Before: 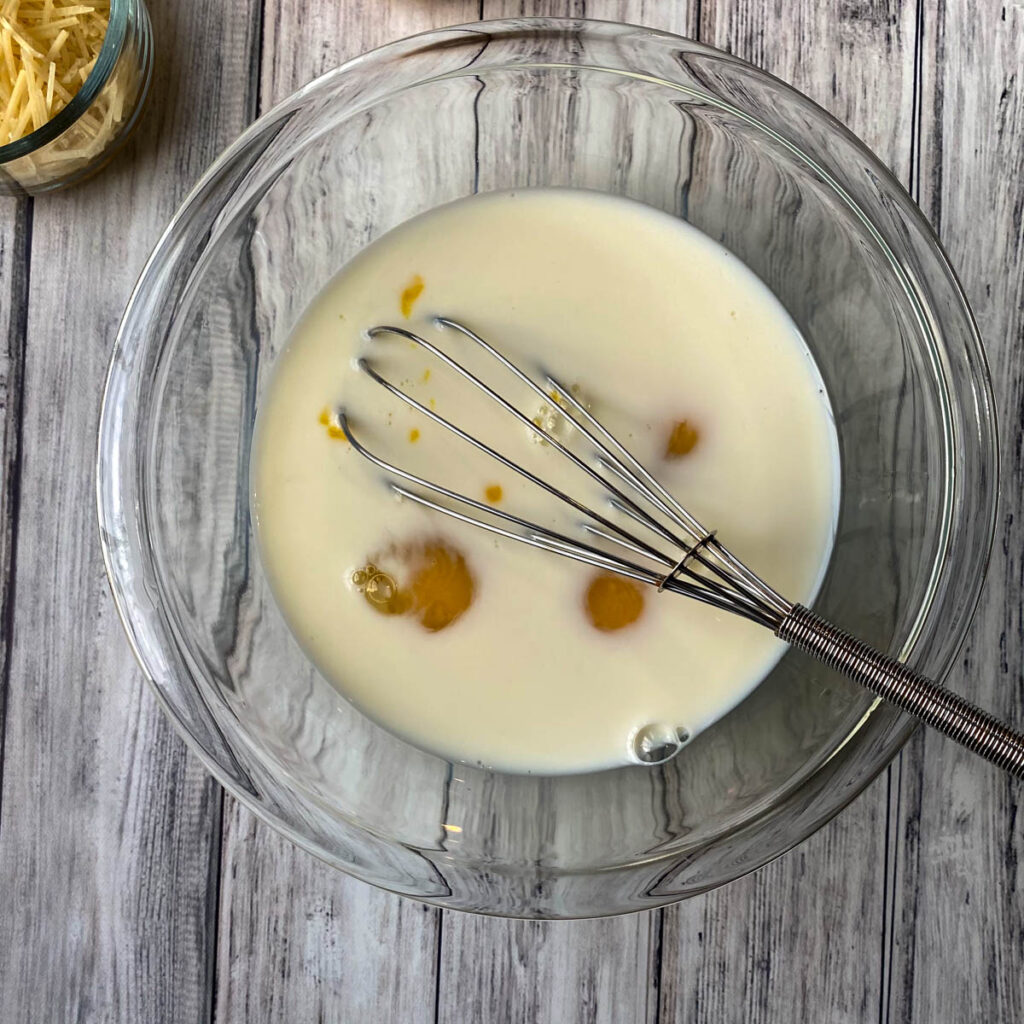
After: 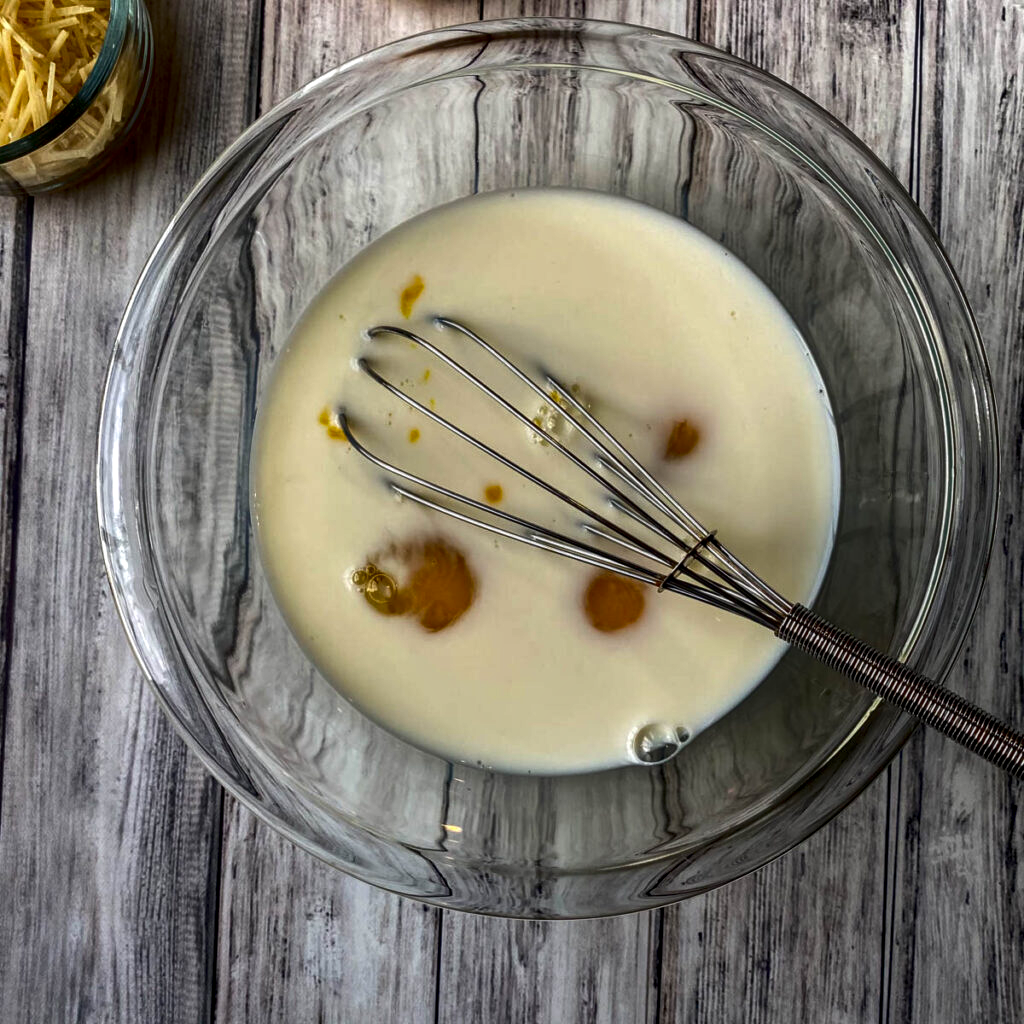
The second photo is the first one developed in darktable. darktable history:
contrast brightness saturation: brightness -0.218, saturation 0.085
local contrast: on, module defaults
